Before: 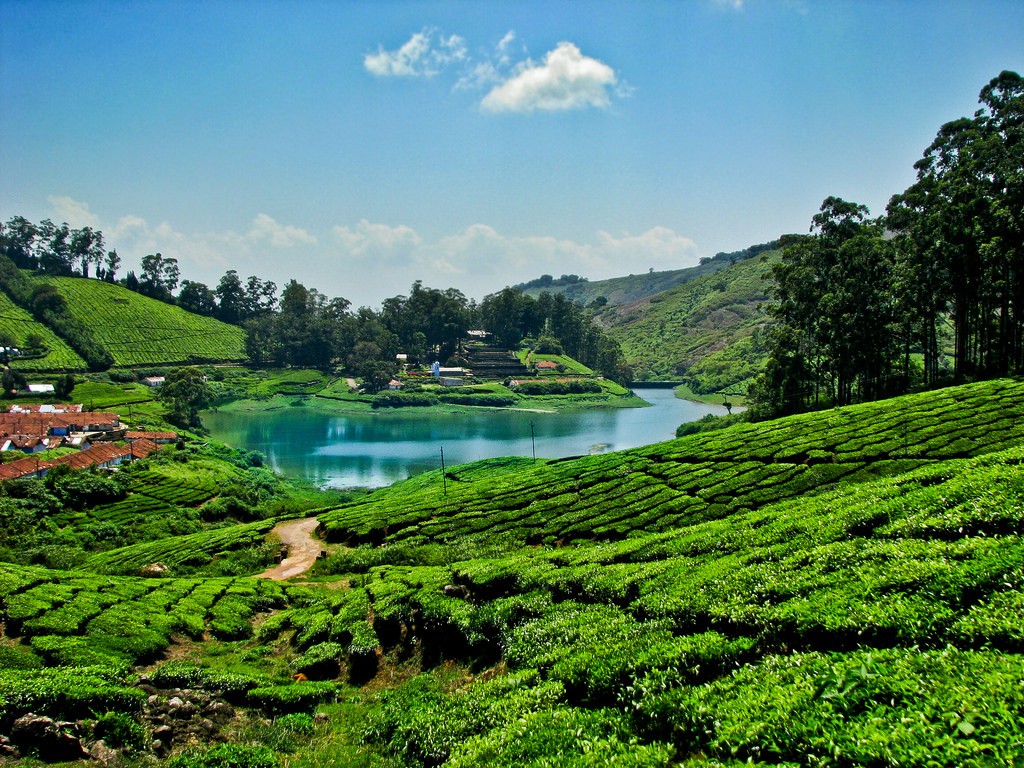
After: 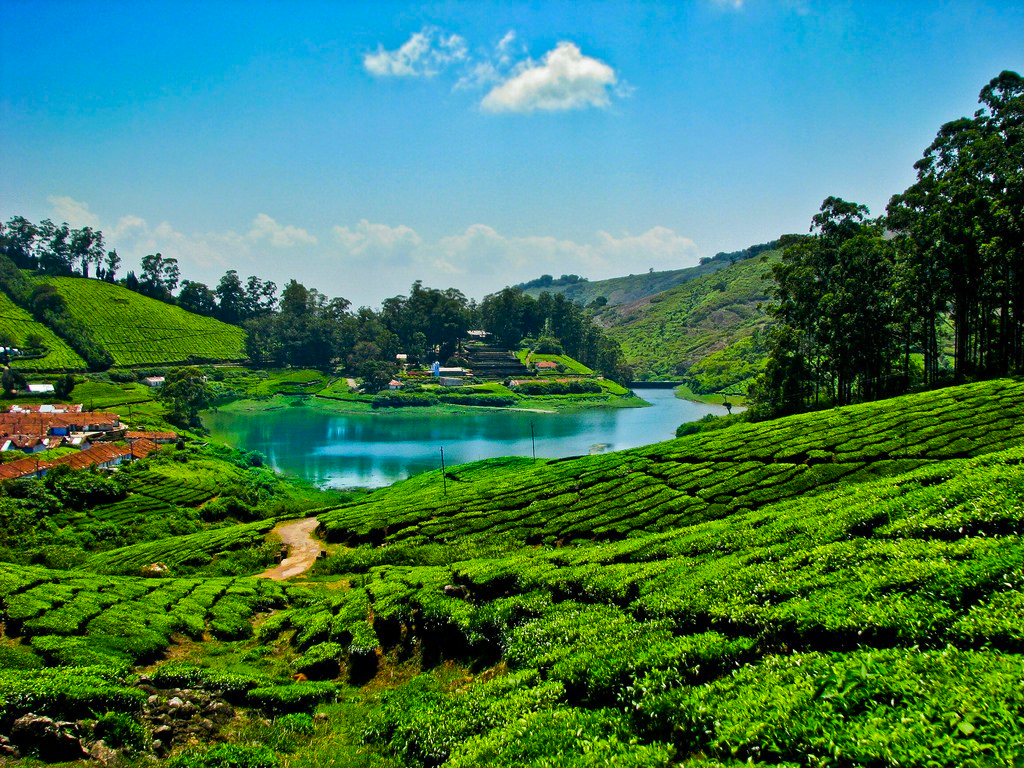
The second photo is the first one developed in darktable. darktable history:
color balance rgb: linear chroma grading › global chroma 33.4%
exposure: exposure -0.041 EV, compensate highlight preservation false
